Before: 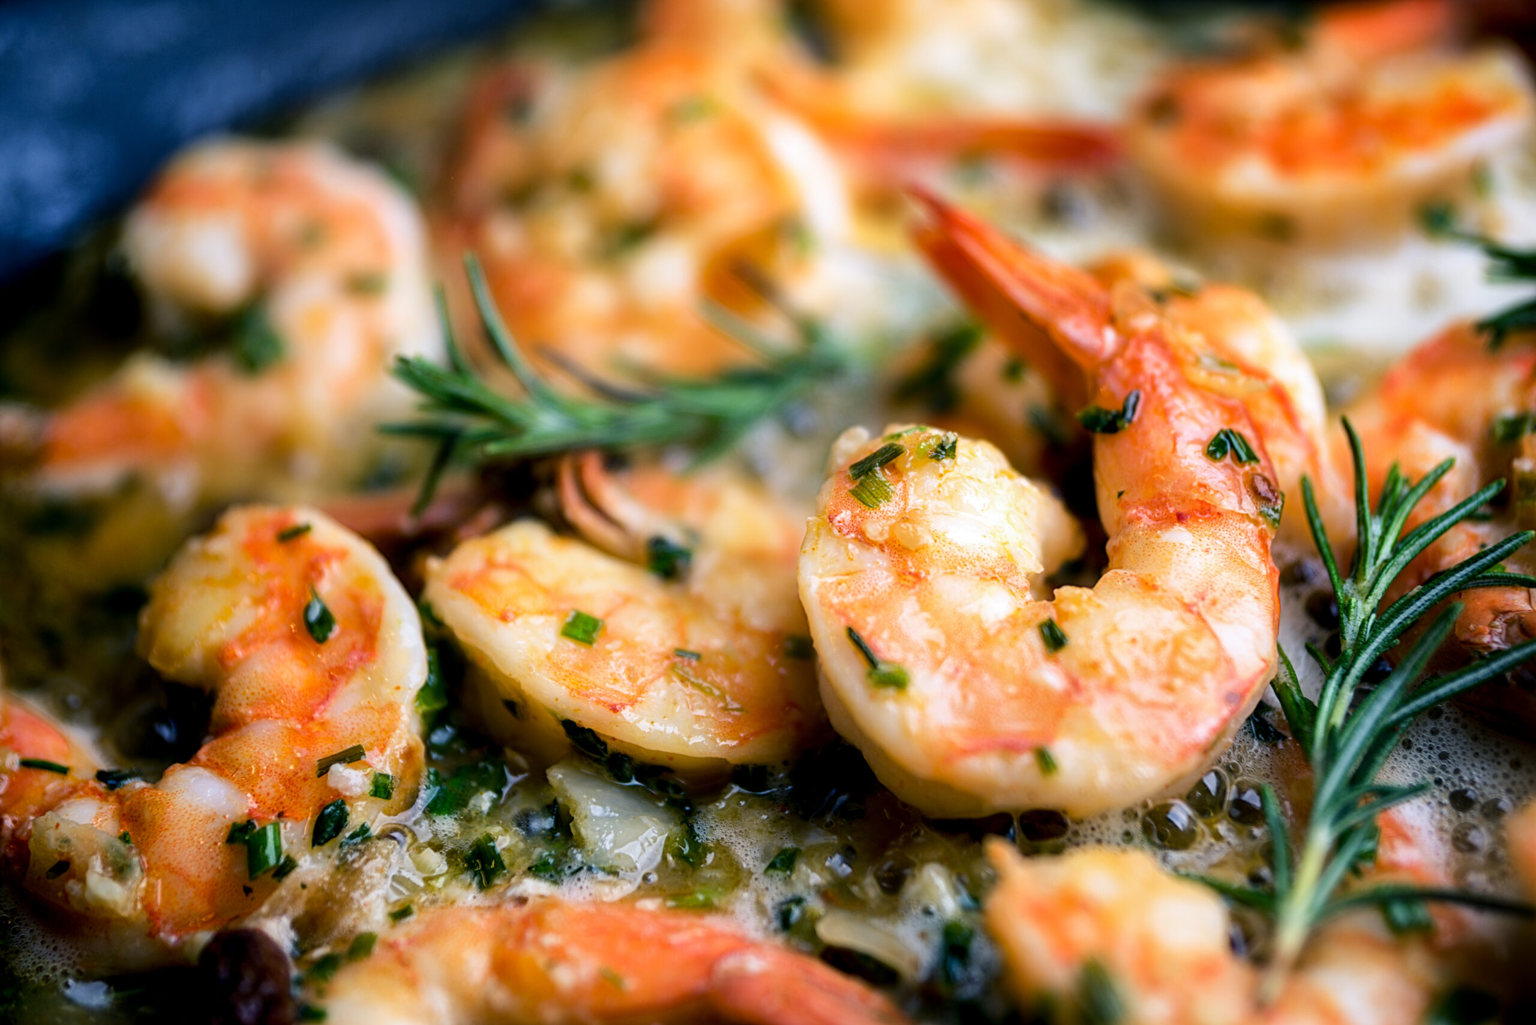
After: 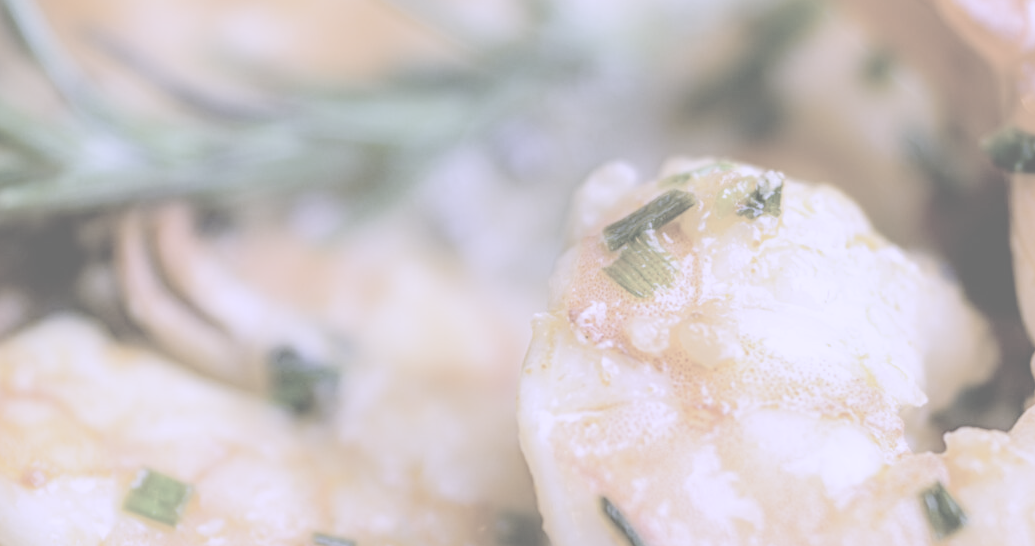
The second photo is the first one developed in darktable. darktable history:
crop: left 31.751%, top 32.172%, right 27.8%, bottom 35.83%
white balance: red 0.98, blue 1.61
contrast brightness saturation: contrast -0.32, brightness 0.75, saturation -0.78
local contrast: detail 117%
